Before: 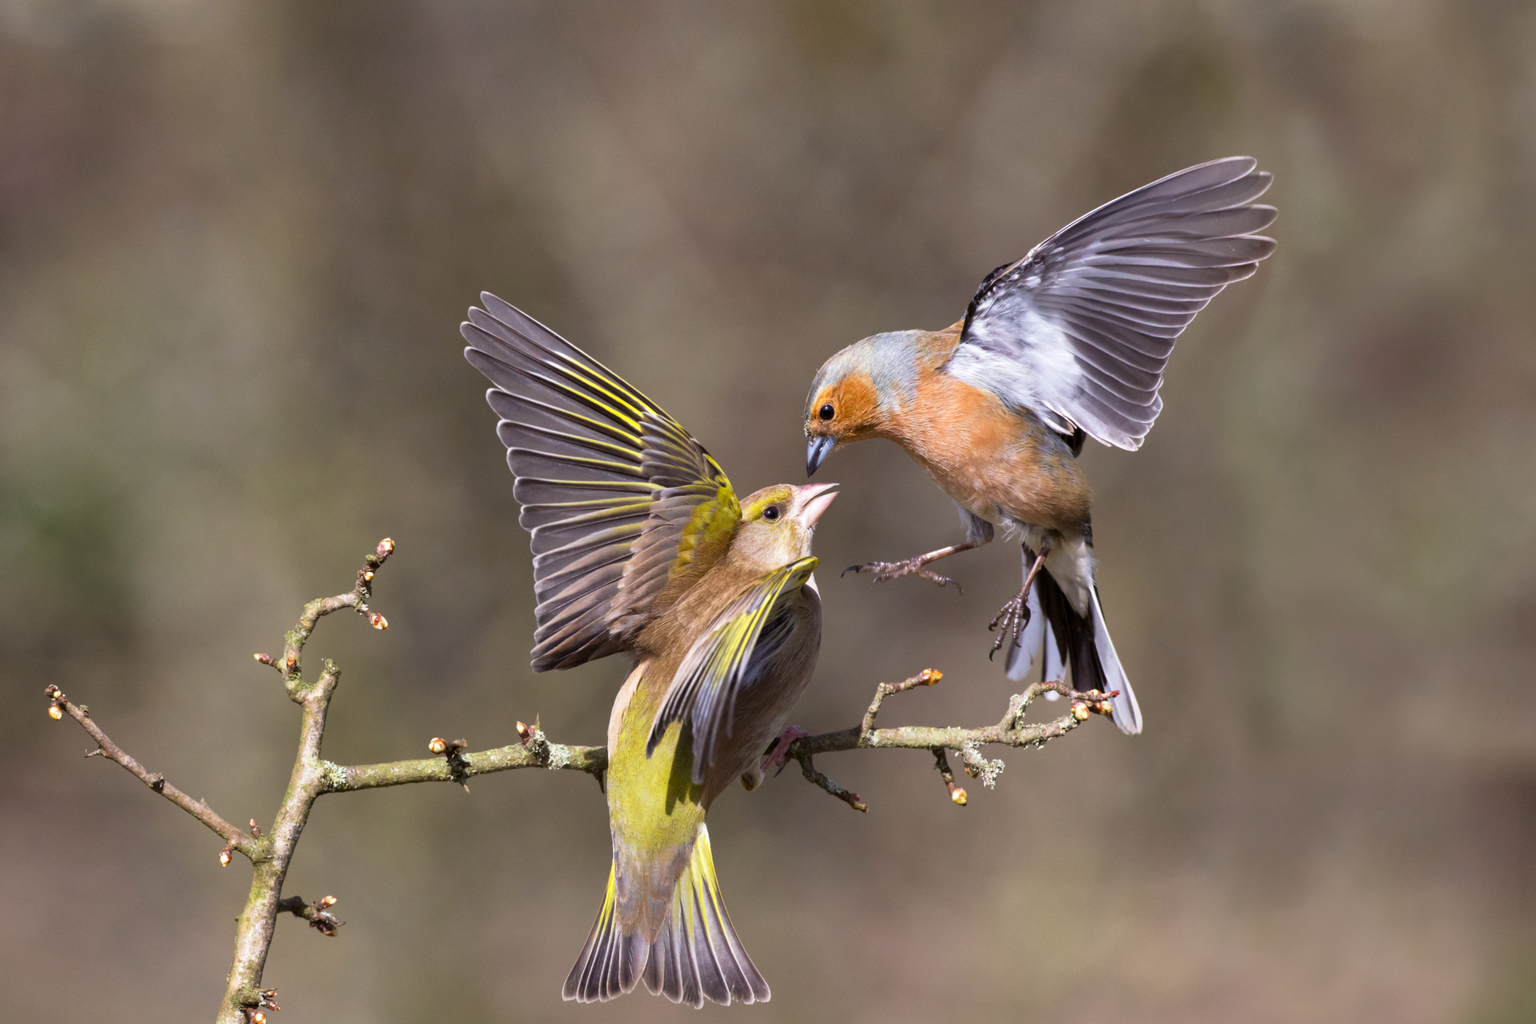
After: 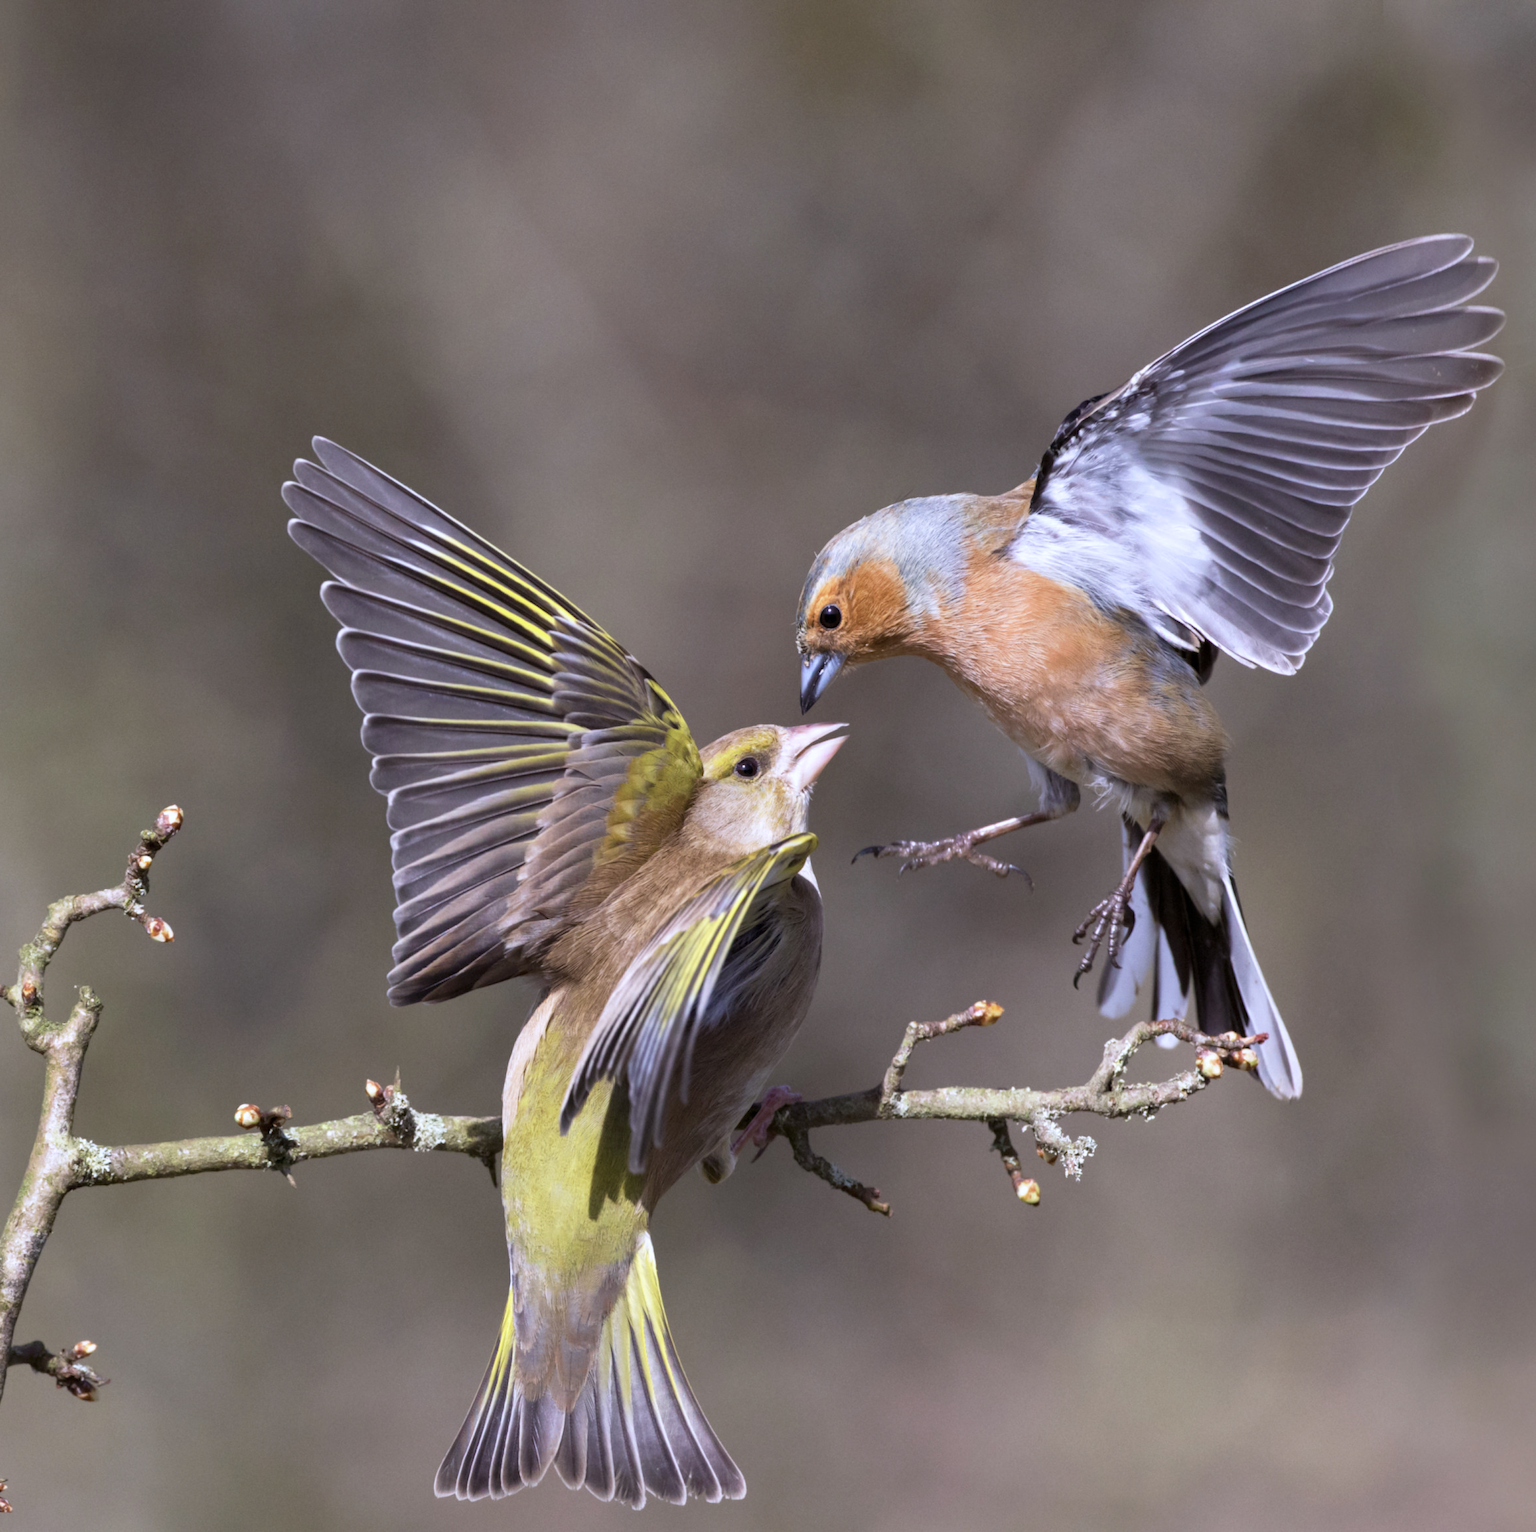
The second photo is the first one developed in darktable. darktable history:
white balance: red 0.967, blue 1.119, emerald 0.756
color balance: input saturation 80.07%
crop and rotate: left 17.732%, right 15.423%
